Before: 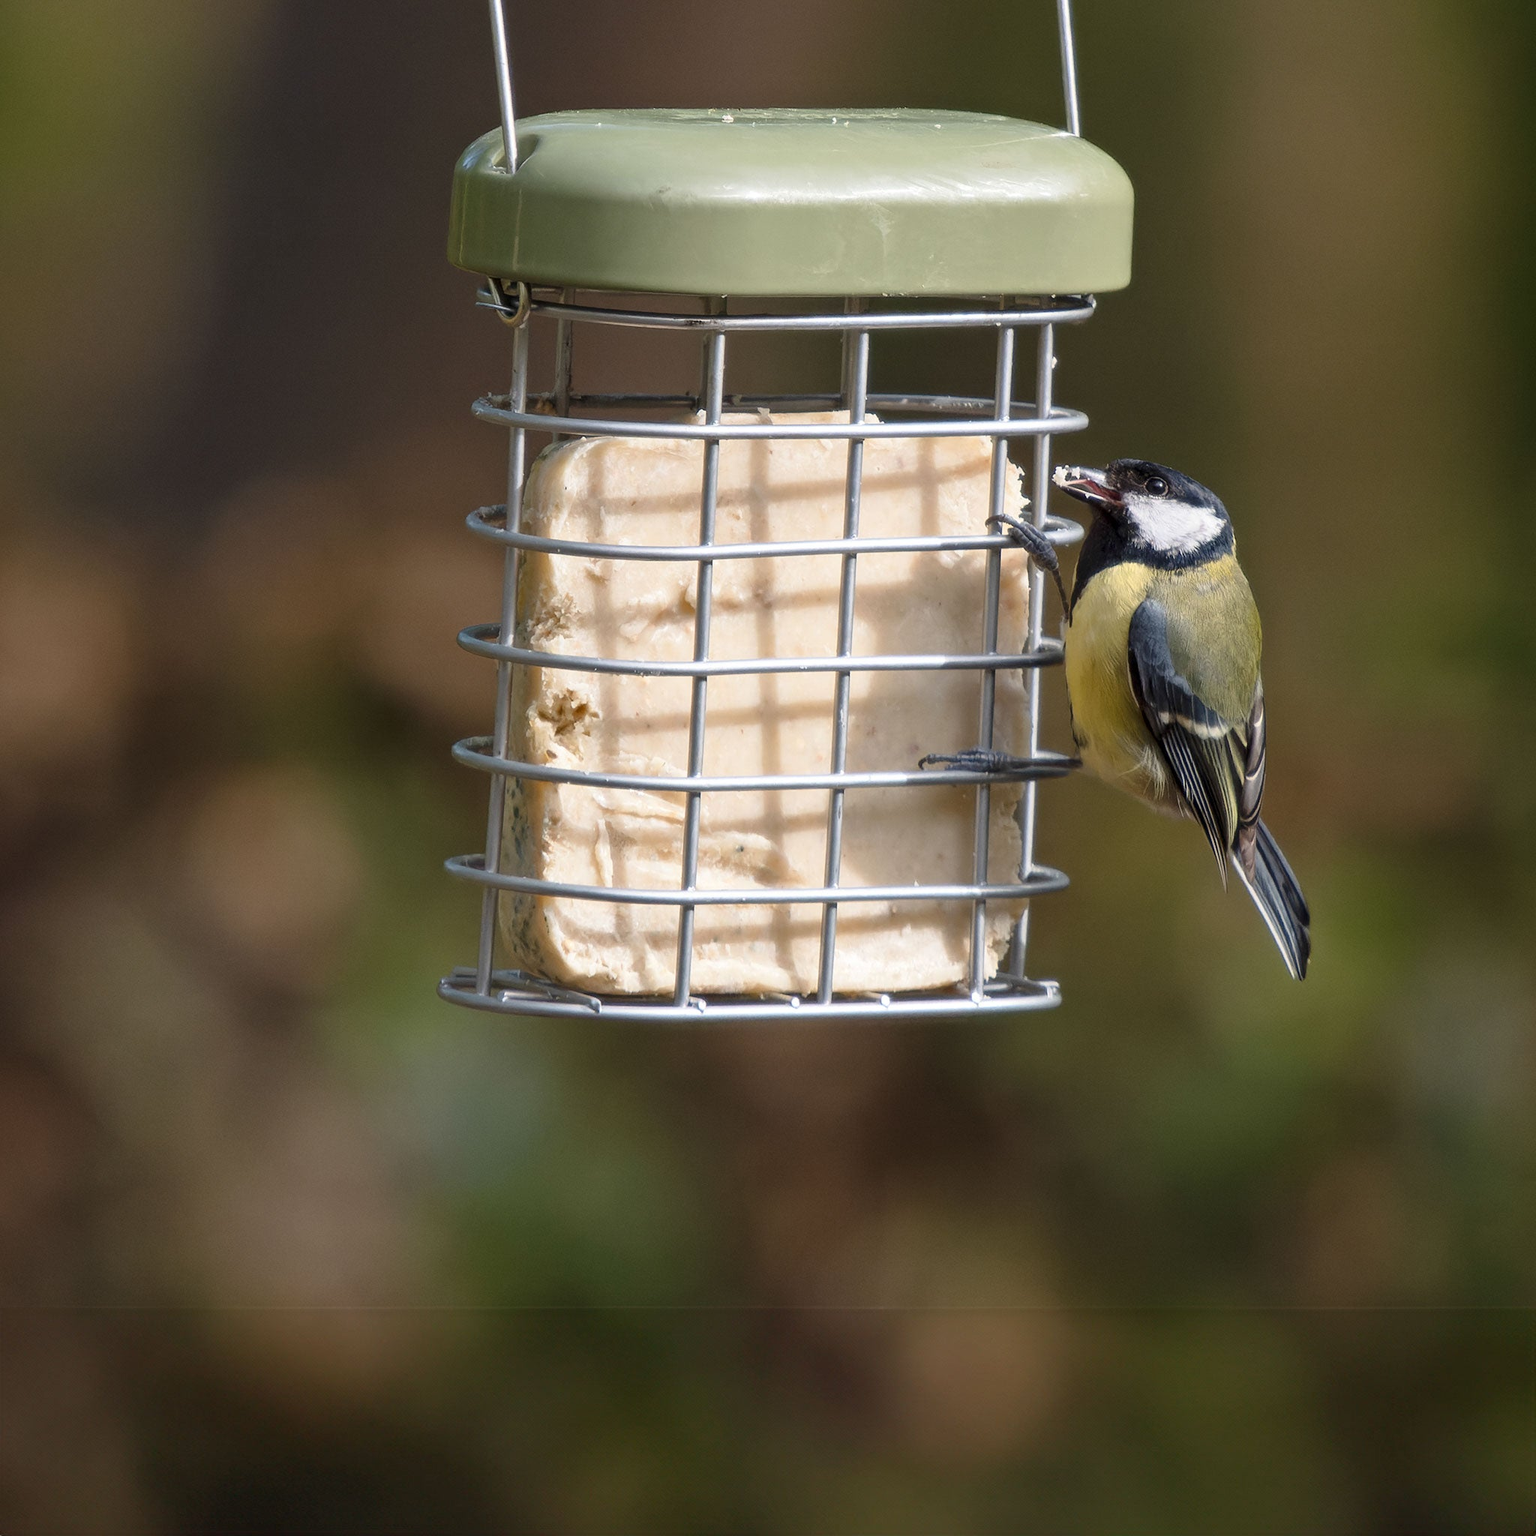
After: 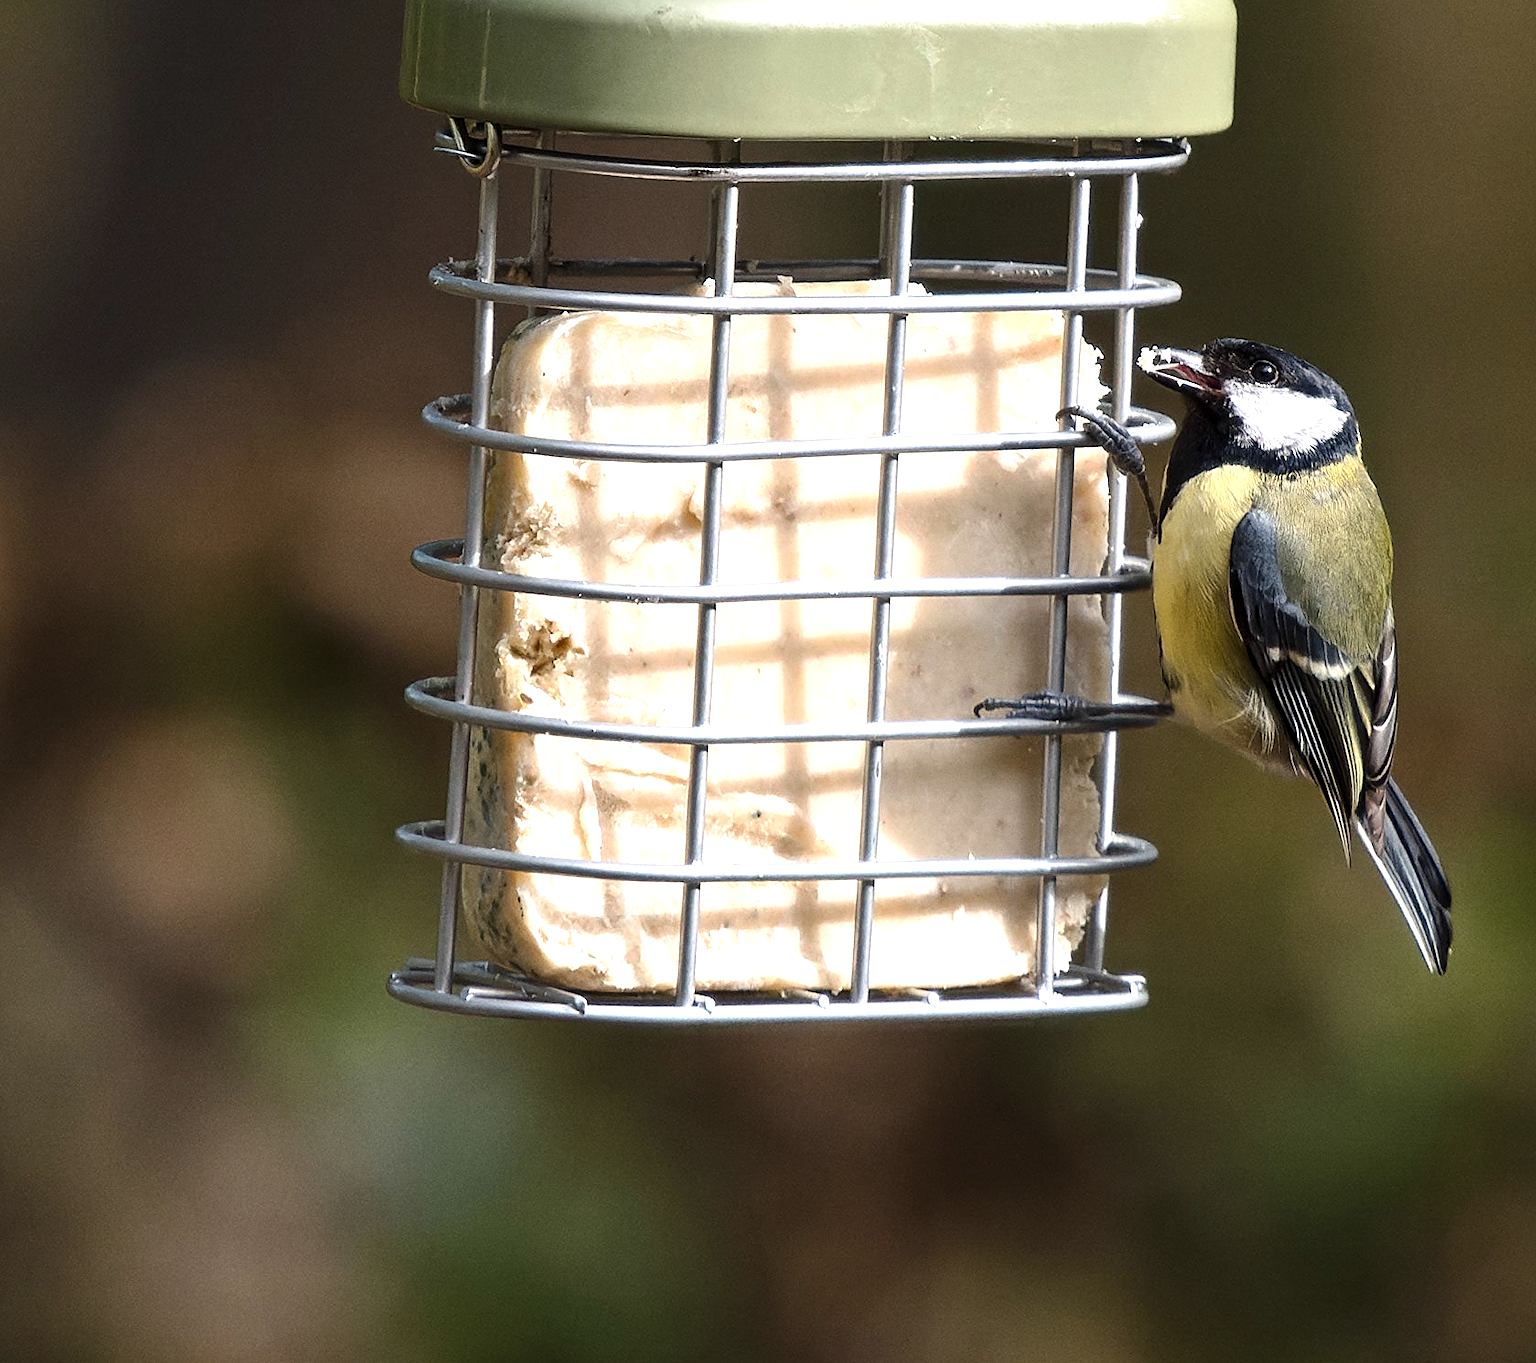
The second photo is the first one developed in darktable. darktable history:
crop: left 7.856%, top 11.836%, right 10.12%, bottom 15.387%
grain: coarseness 0.09 ISO, strength 16.61%
sharpen: on, module defaults
tone equalizer: -8 EV -0.75 EV, -7 EV -0.7 EV, -6 EV -0.6 EV, -5 EV -0.4 EV, -3 EV 0.4 EV, -2 EV 0.6 EV, -1 EV 0.7 EV, +0 EV 0.75 EV, edges refinement/feathering 500, mask exposure compensation -1.57 EV, preserve details no
